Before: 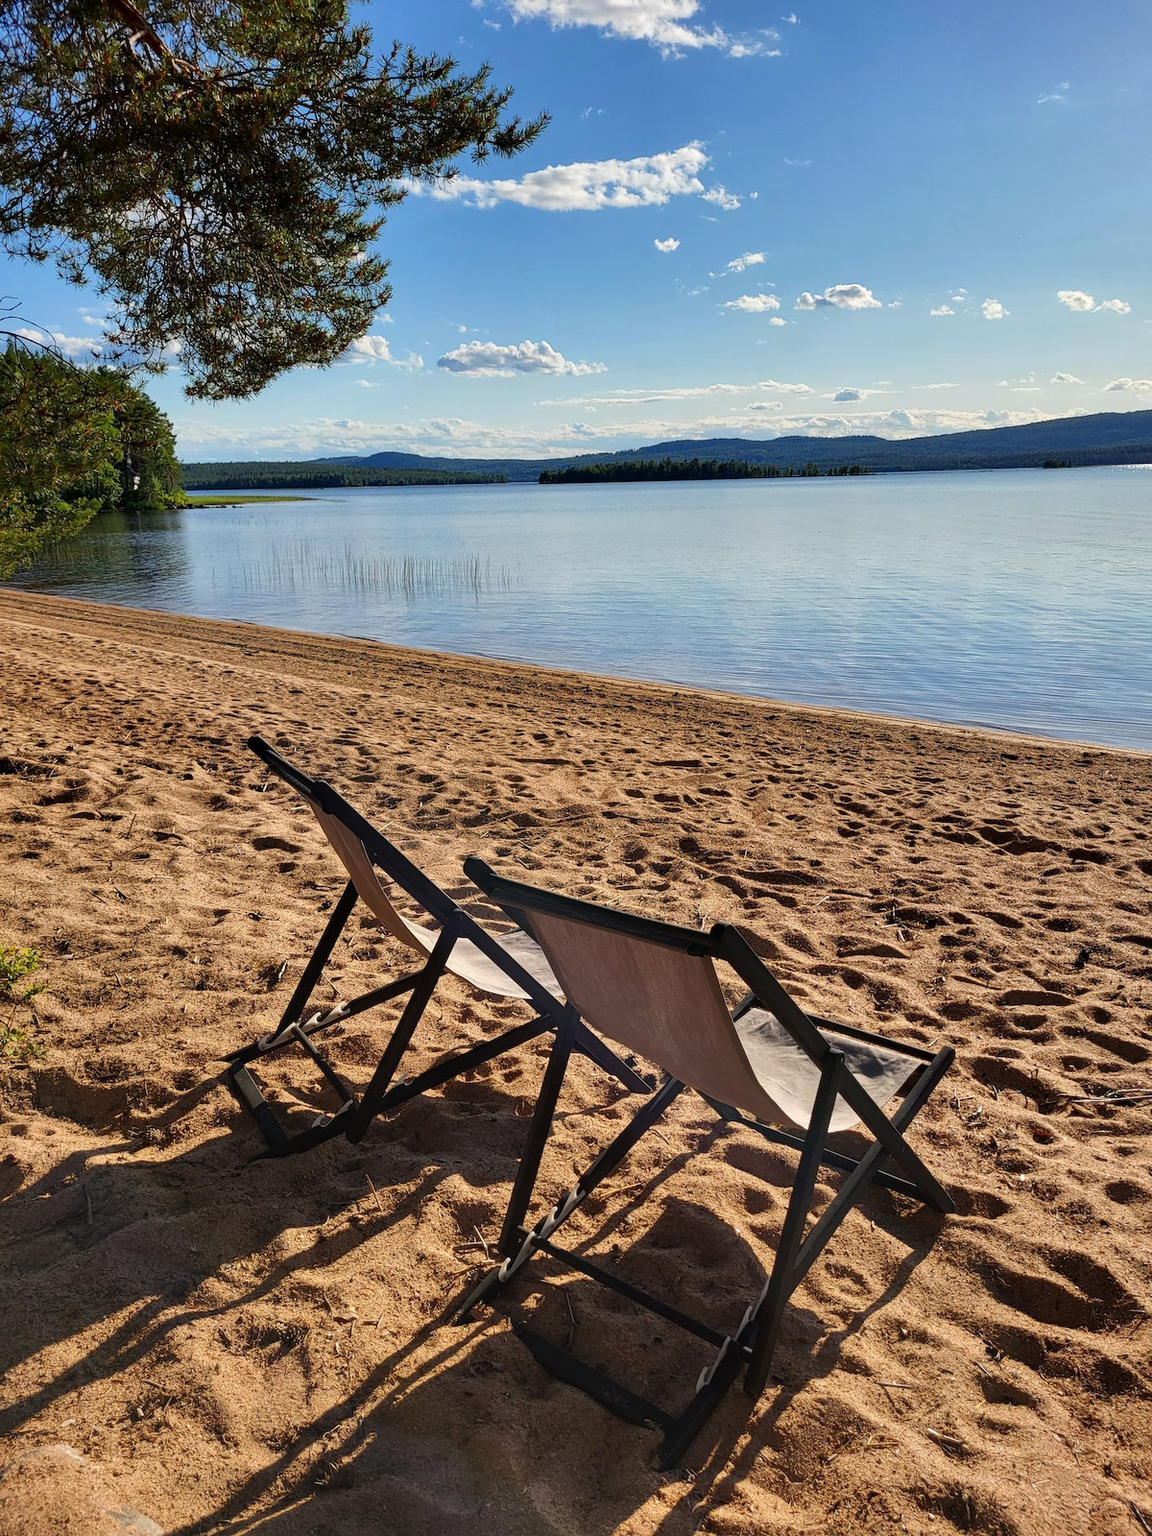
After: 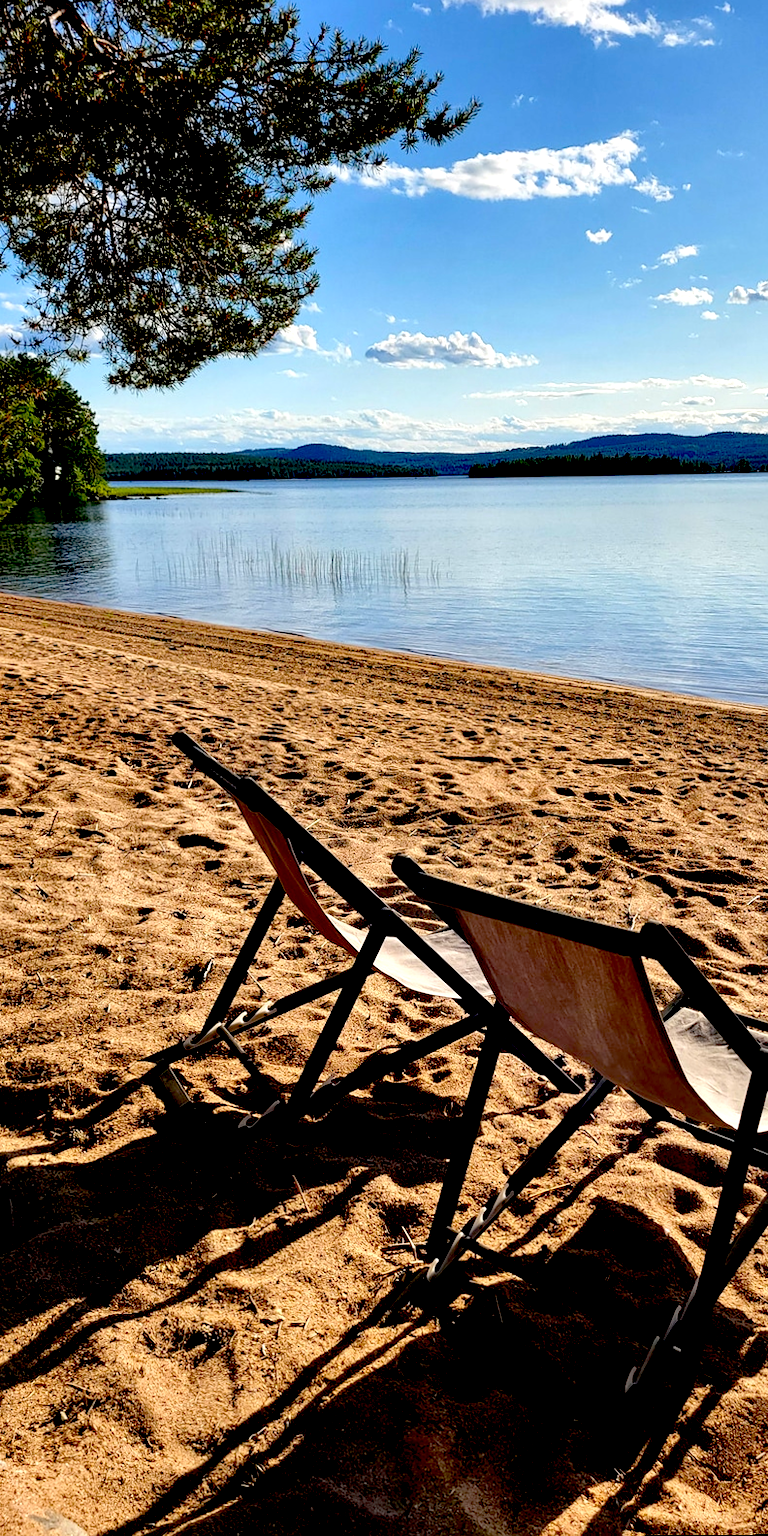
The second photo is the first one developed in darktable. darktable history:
exposure: black level correction 0.04, exposure 0.5 EV, compensate highlight preservation false
rotate and perspective: rotation 0.174°, lens shift (vertical) 0.013, lens shift (horizontal) 0.019, shear 0.001, automatic cropping original format, crop left 0.007, crop right 0.991, crop top 0.016, crop bottom 0.997
crop and rotate: left 6.617%, right 26.717%
